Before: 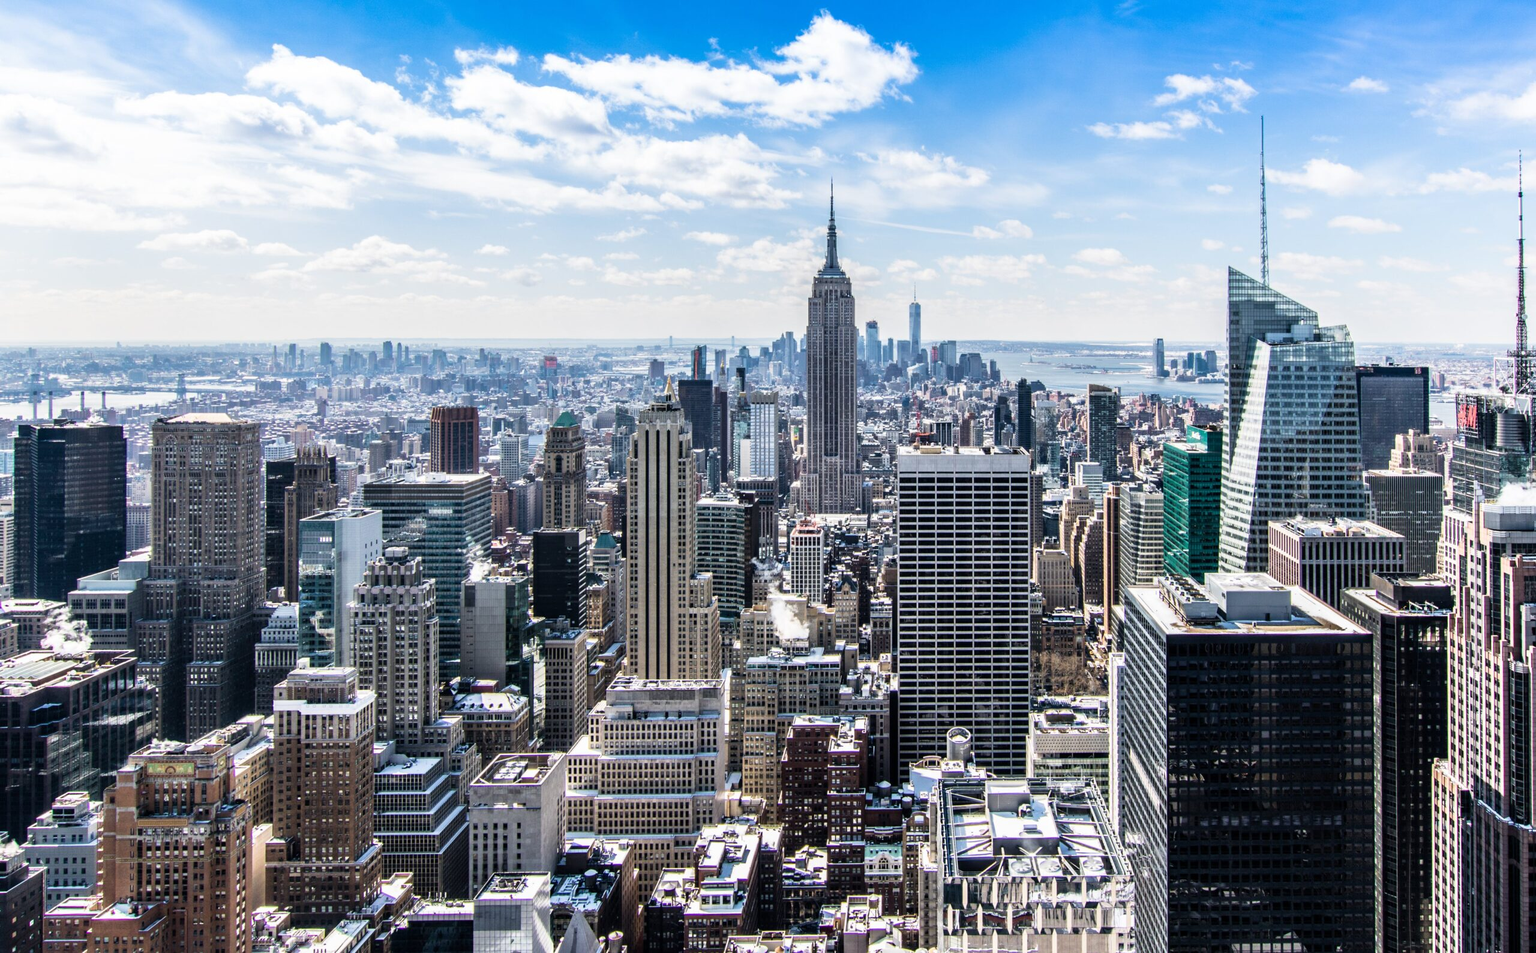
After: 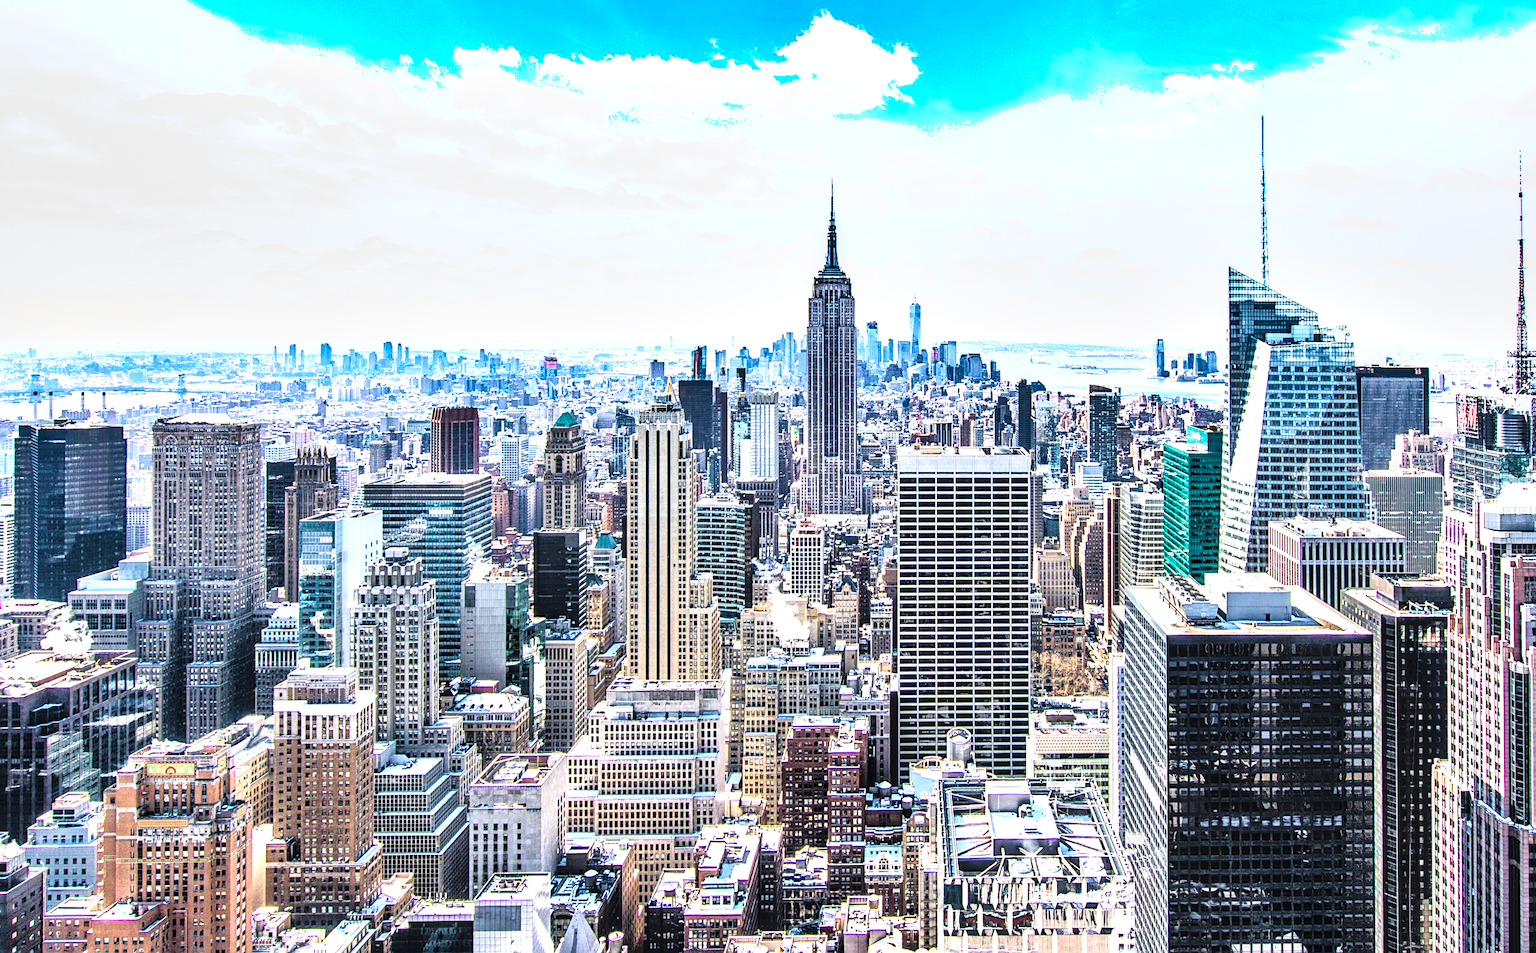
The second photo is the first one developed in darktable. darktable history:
sharpen: on, module defaults
tone equalizer: -7 EV 0.15 EV, -6 EV 0.6 EV, -5 EV 1.15 EV, -4 EV 1.33 EV, -3 EV 1.15 EV, -2 EV 0.6 EV, -1 EV 0.15 EV, mask exposure compensation -0.5 EV
local contrast: on, module defaults
tone curve: curves: ch0 [(0, 0) (0.195, 0.109) (0.751, 0.848) (1, 1)], color space Lab, linked channels, preserve colors none
velvia: on, module defaults
shadows and highlights: soften with gaussian
exposure: black level correction 0, exposure 1.173 EV, compensate exposure bias true, compensate highlight preservation false
